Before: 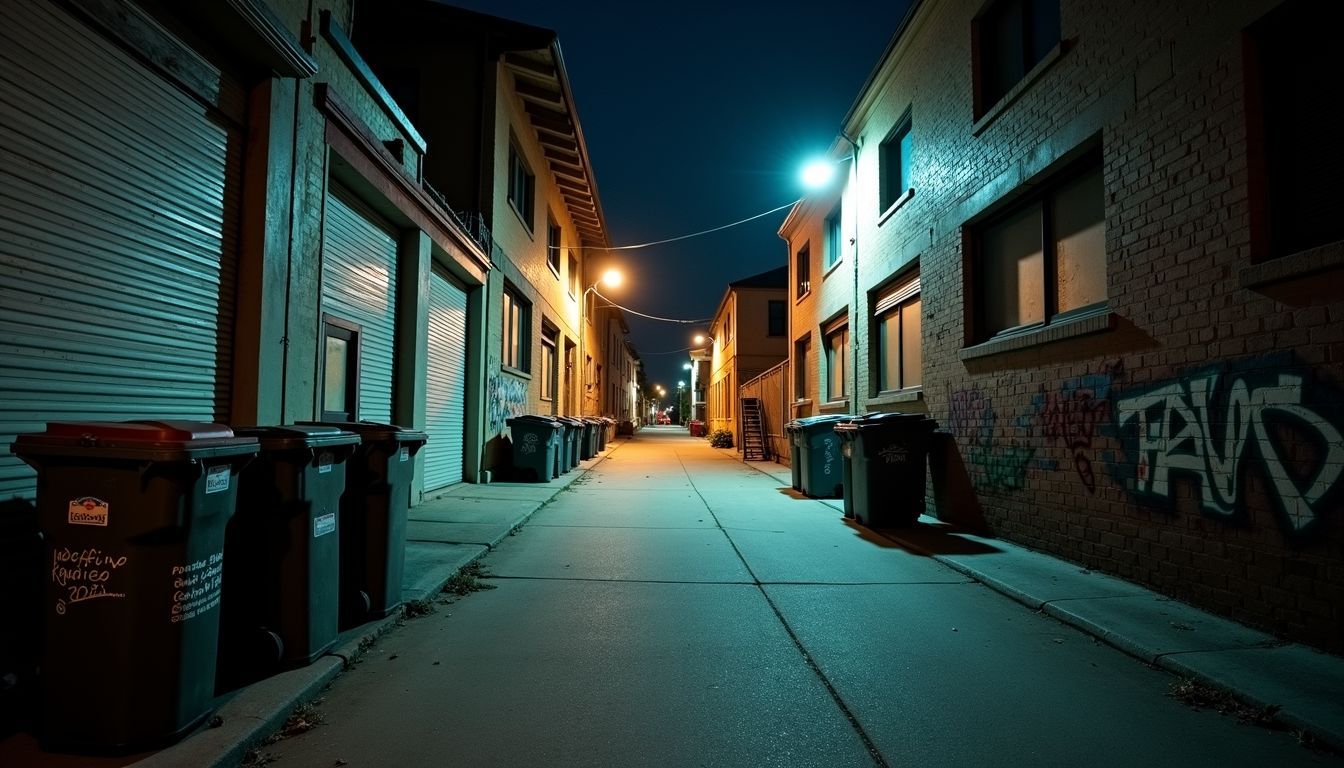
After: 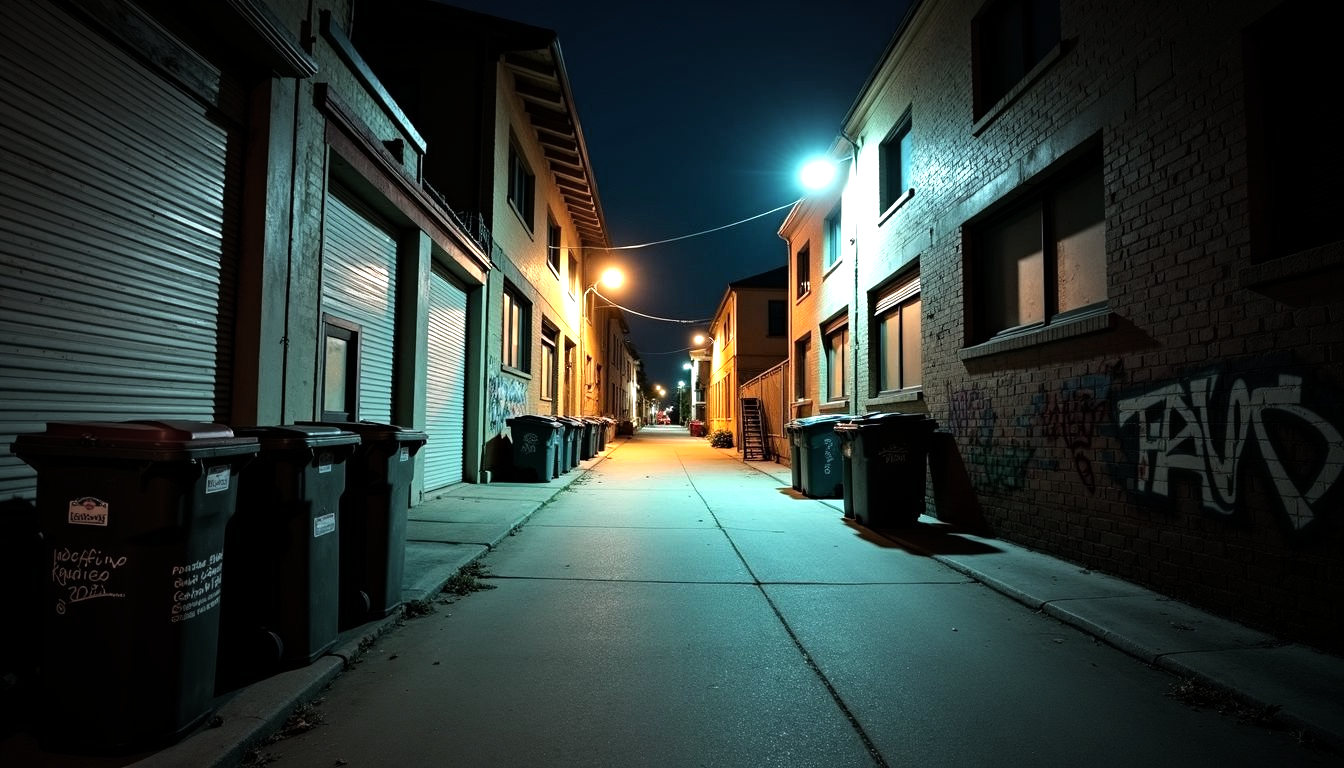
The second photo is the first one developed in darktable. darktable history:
tone equalizer: -8 EV -0.712 EV, -7 EV -0.738 EV, -6 EV -0.584 EV, -5 EV -0.423 EV, -3 EV 0.379 EV, -2 EV 0.6 EV, -1 EV 0.683 EV, +0 EV 0.74 EV
vignetting: fall-off start 16.79%, fall-off radius 100.29%, brightness -0.272, width/height ratio 0.713
